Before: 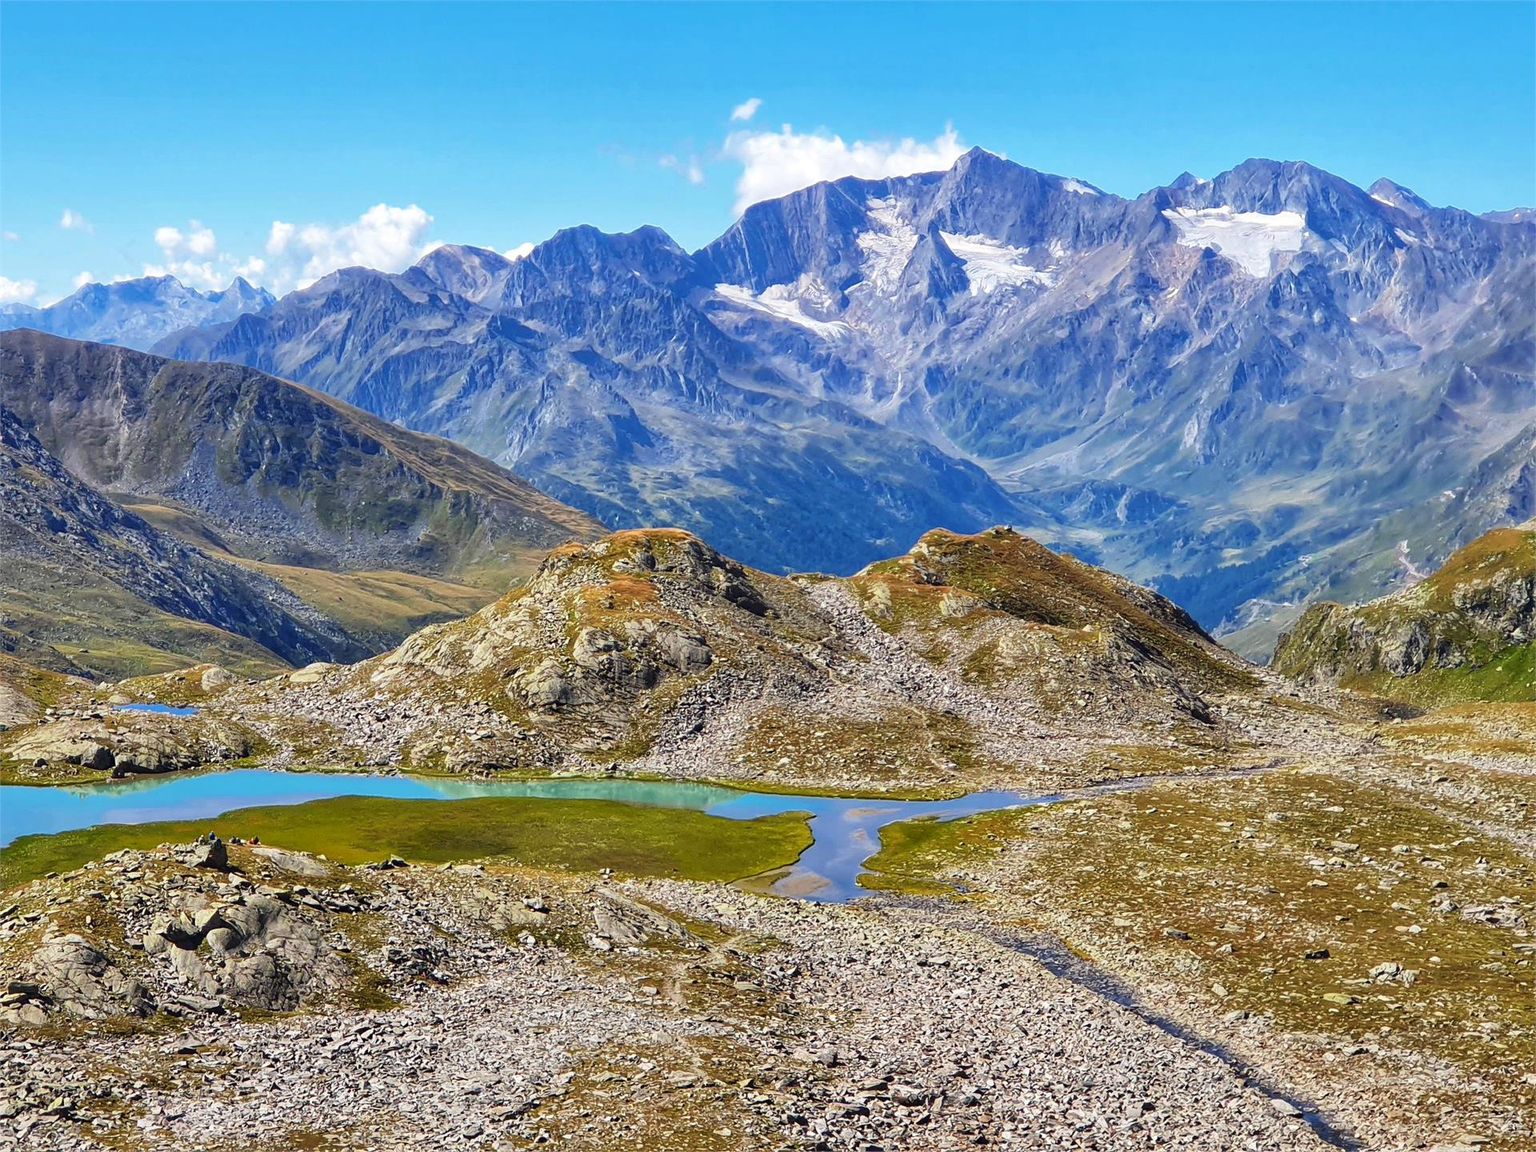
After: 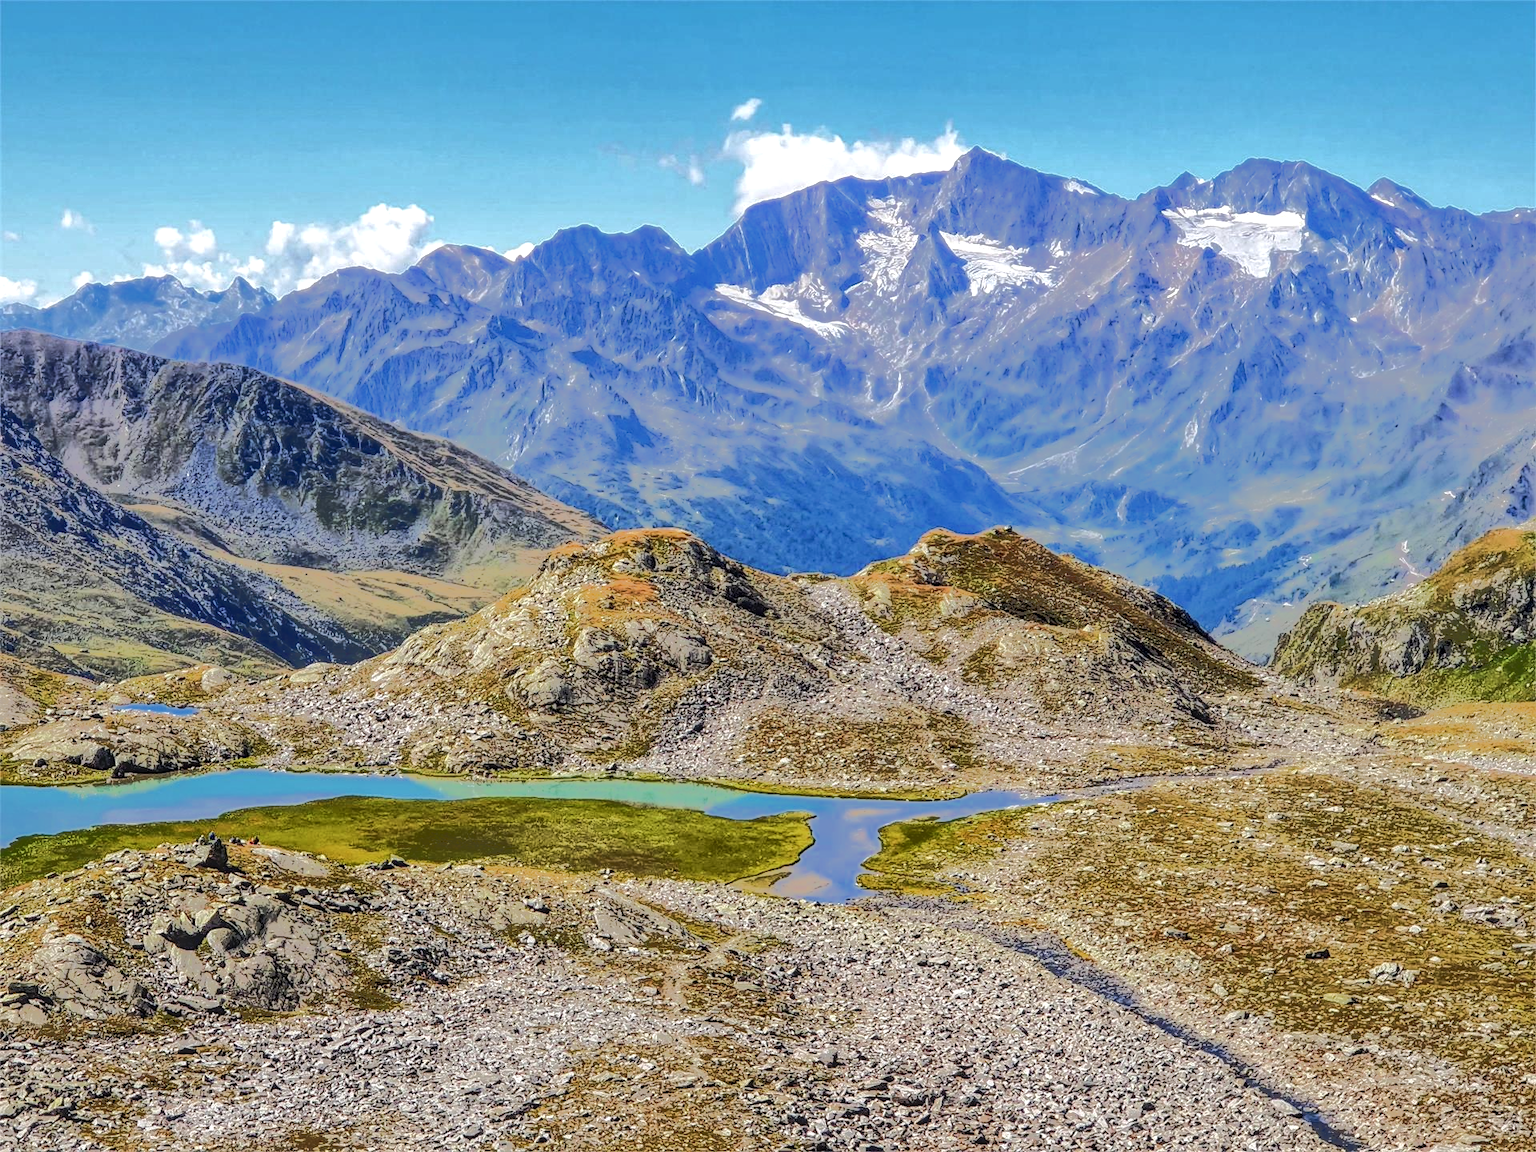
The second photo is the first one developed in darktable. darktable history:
local contrast: highlights 6%, shadows 6%, detail 133%
contrast brightness saturation: saturation -0.06
tone equalizer: -7 EV -0.615 EV, -6 EV 1.01 EV, -5 EV -0.457 EV, -4 EV 0.468 EV, -3 EV 0.406 EV, -2 EV 0.133 EV, -1 EV -0.155 EV, +0 EV -0.385 EV, edges refinement/feathering 500, mask exposure compensation -1.57 EV, preserve details no
